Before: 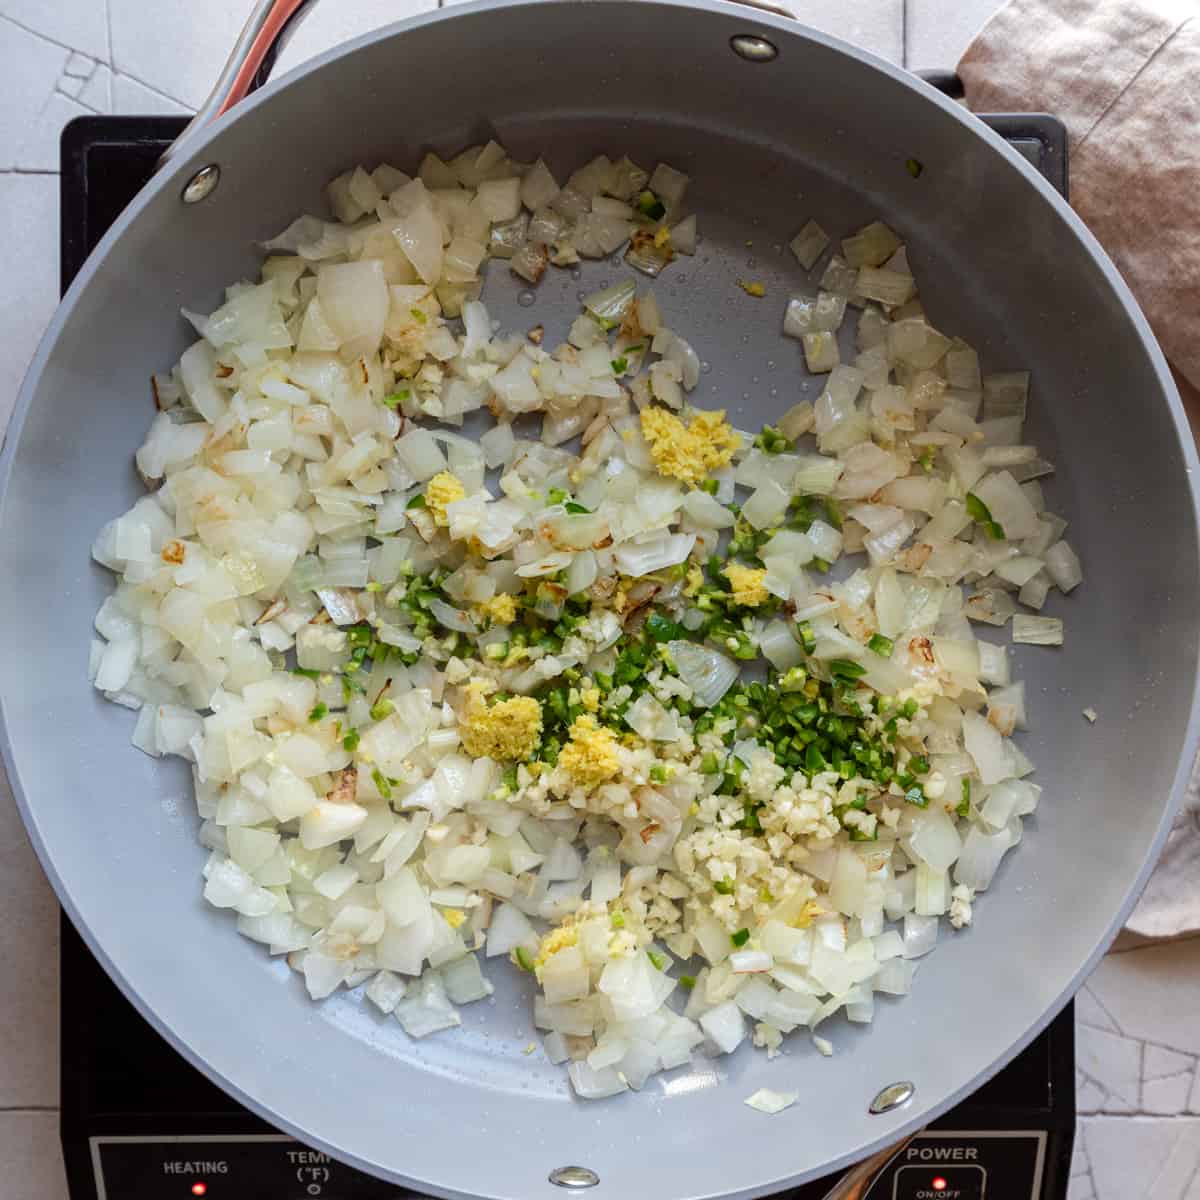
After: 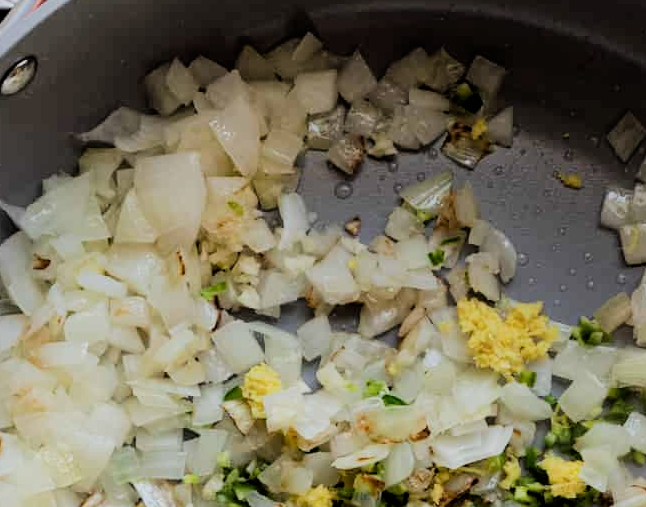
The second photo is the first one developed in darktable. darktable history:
crop: left 15.306%, top 9.065%, right 30.789%, bottom 48.638%
filmic rgb: black relative exposure -5 EV, hardness 2.88, contrast 1.3, highlights saturation mix -30%
